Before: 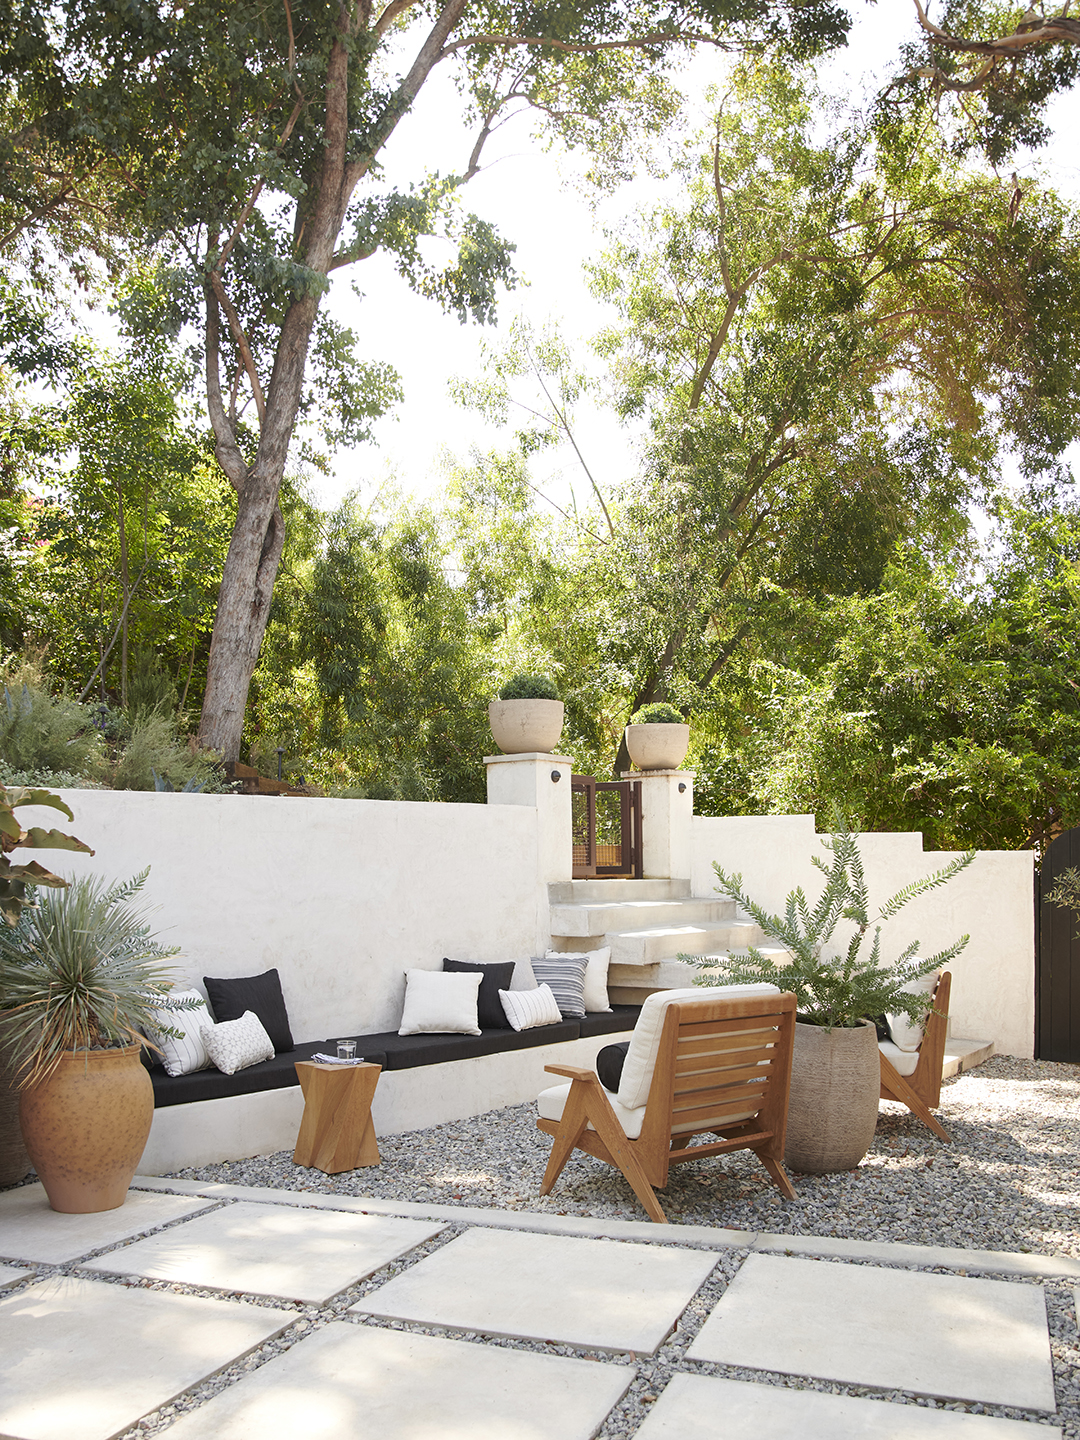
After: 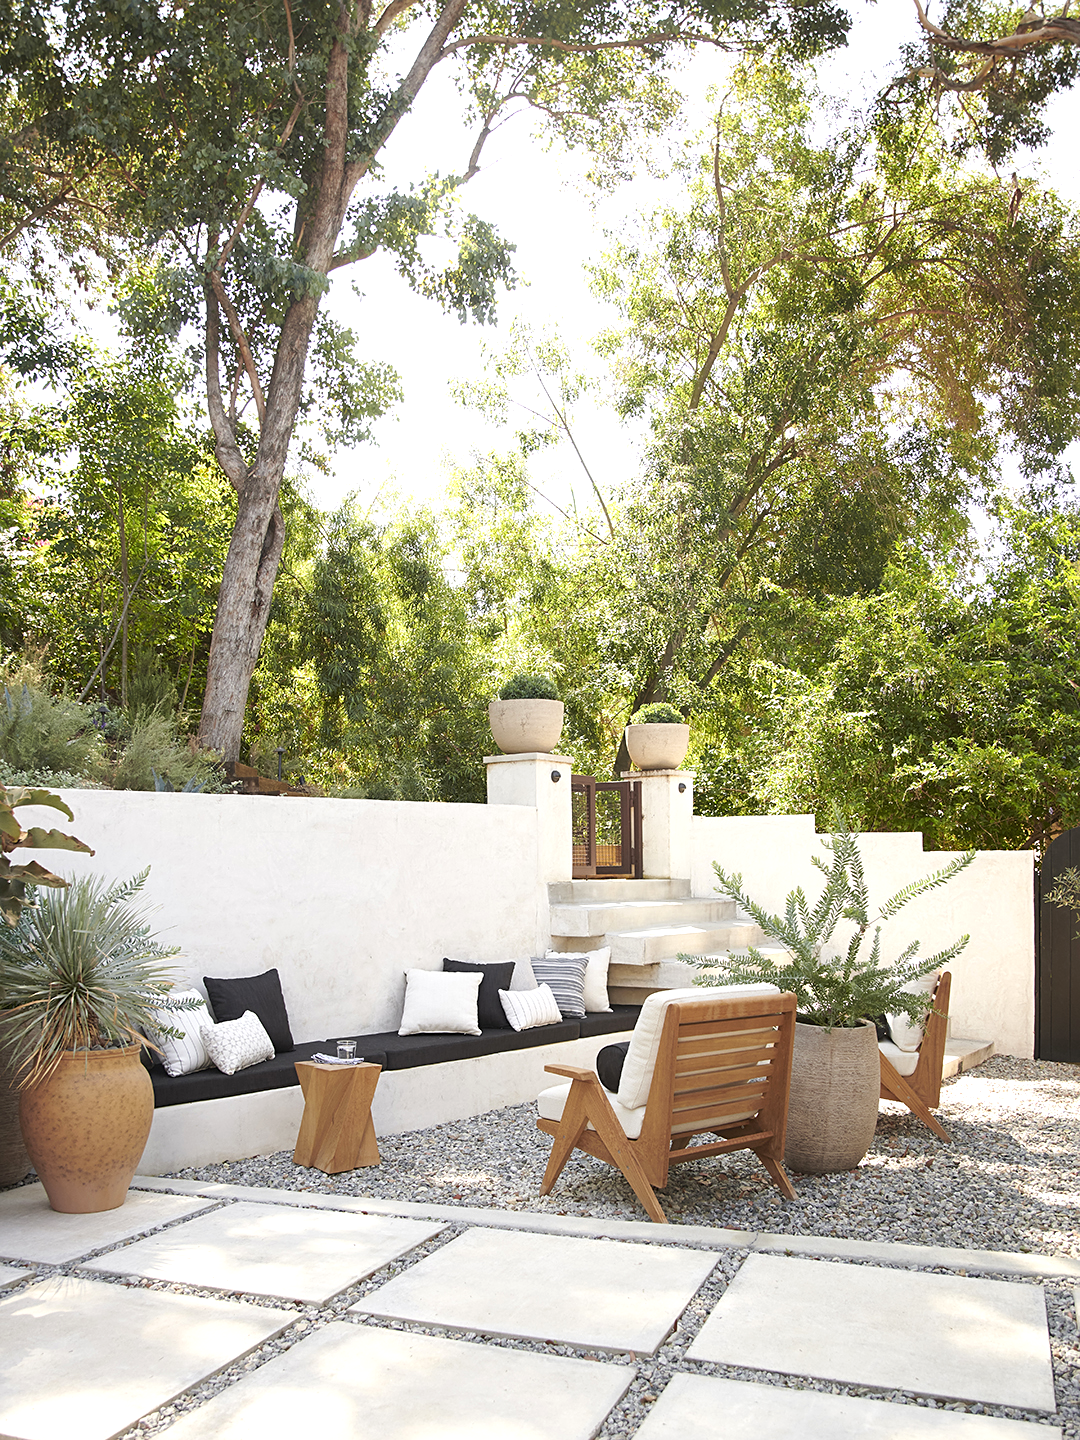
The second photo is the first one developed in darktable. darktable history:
sharpen: amount 0.216
exposure: black level correction 0, exposure 0.302 EV, compensate exposure bias true, compensate highlight preservation false
levels: mode automatic, levels [0.052, 0.496, 0.908]
